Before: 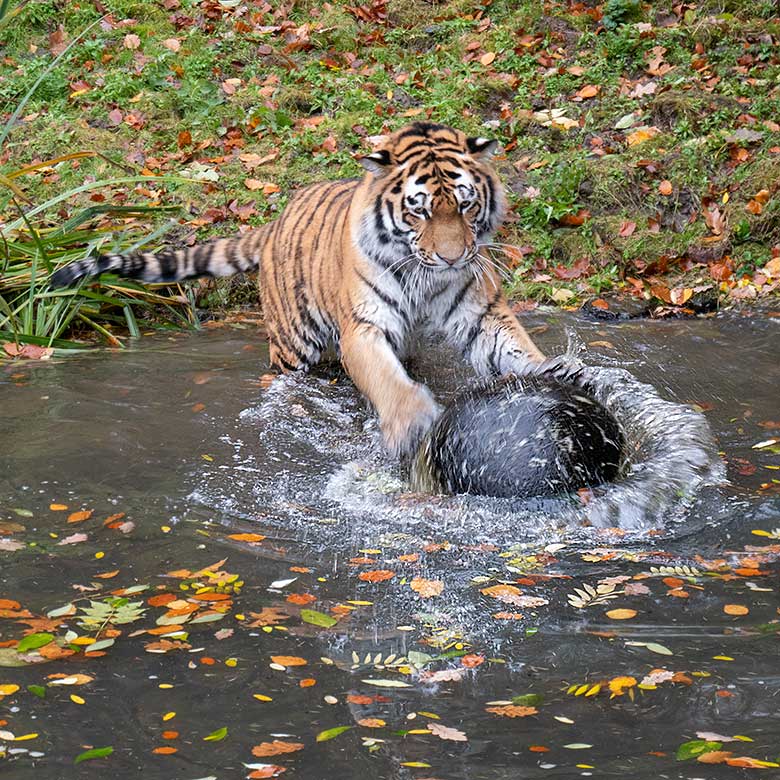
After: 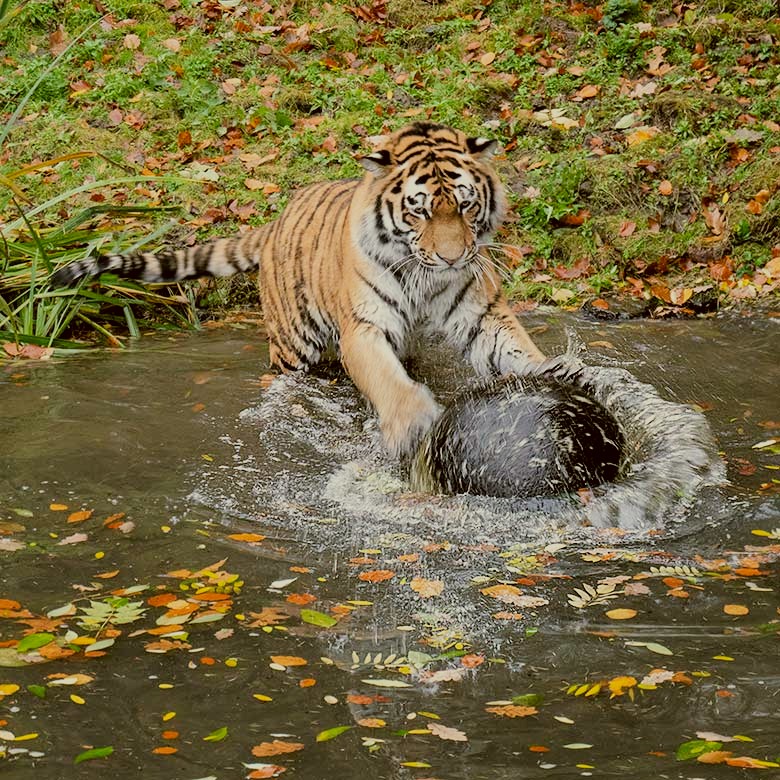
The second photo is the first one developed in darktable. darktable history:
color correction: highlights a* -1.49, highlights b* 10.25, shadows a* 0.81, shadows b* 19.31
filmic rgb: black relative exposure -7.65 EV, white relative exposure 4.56 EV, hardness 3.61
